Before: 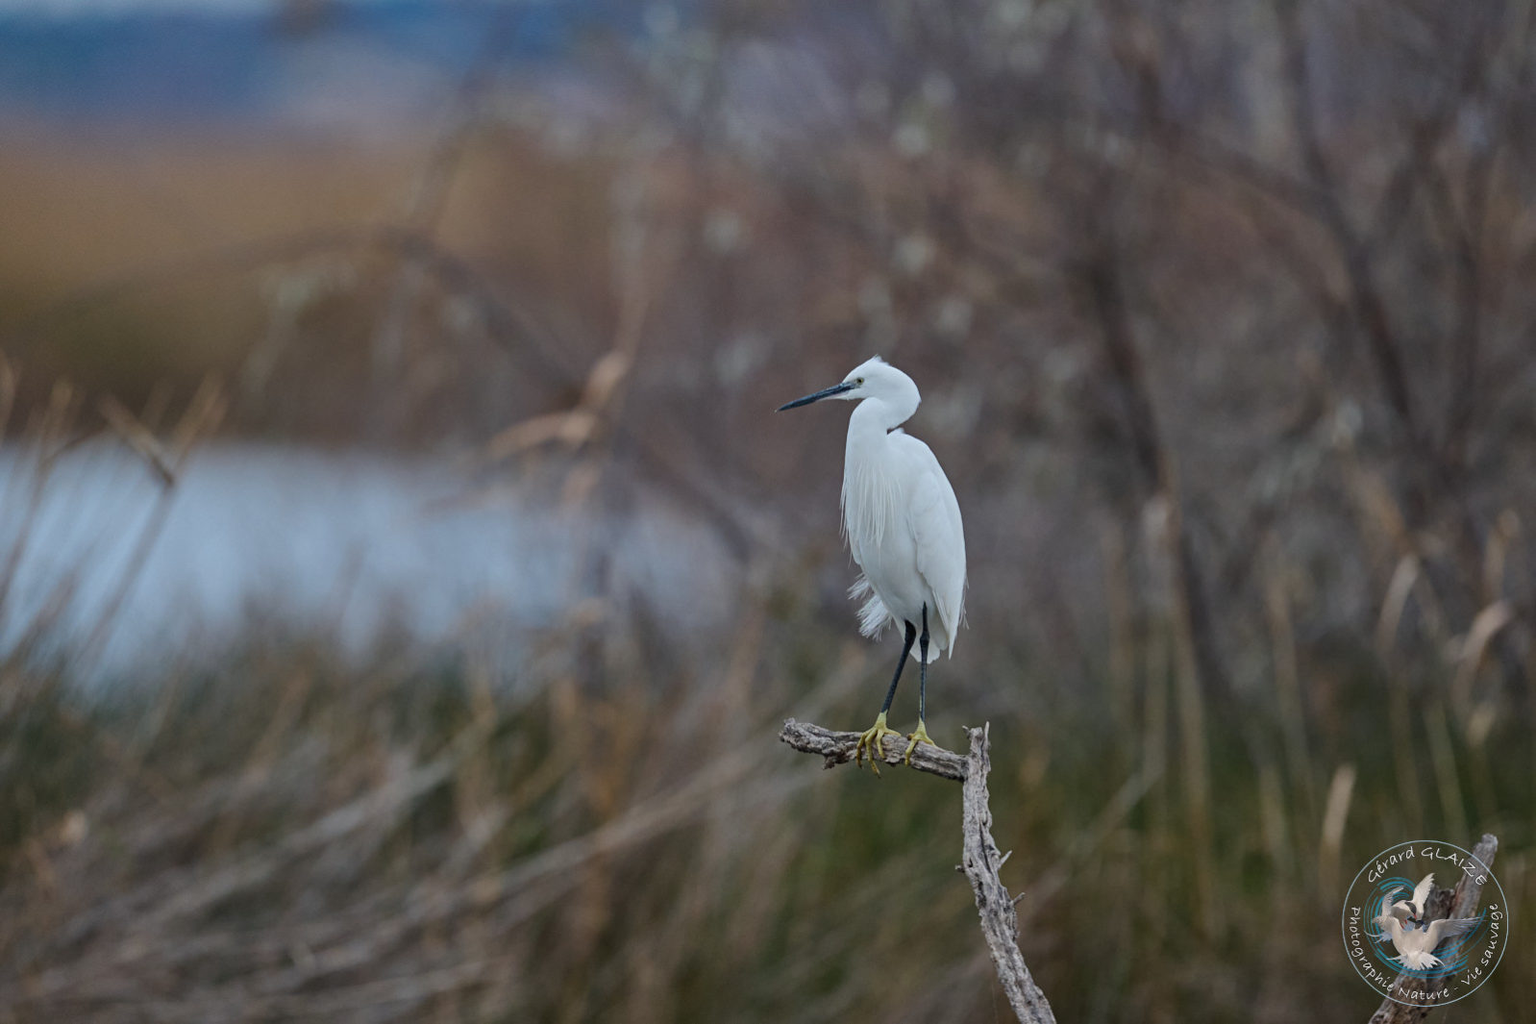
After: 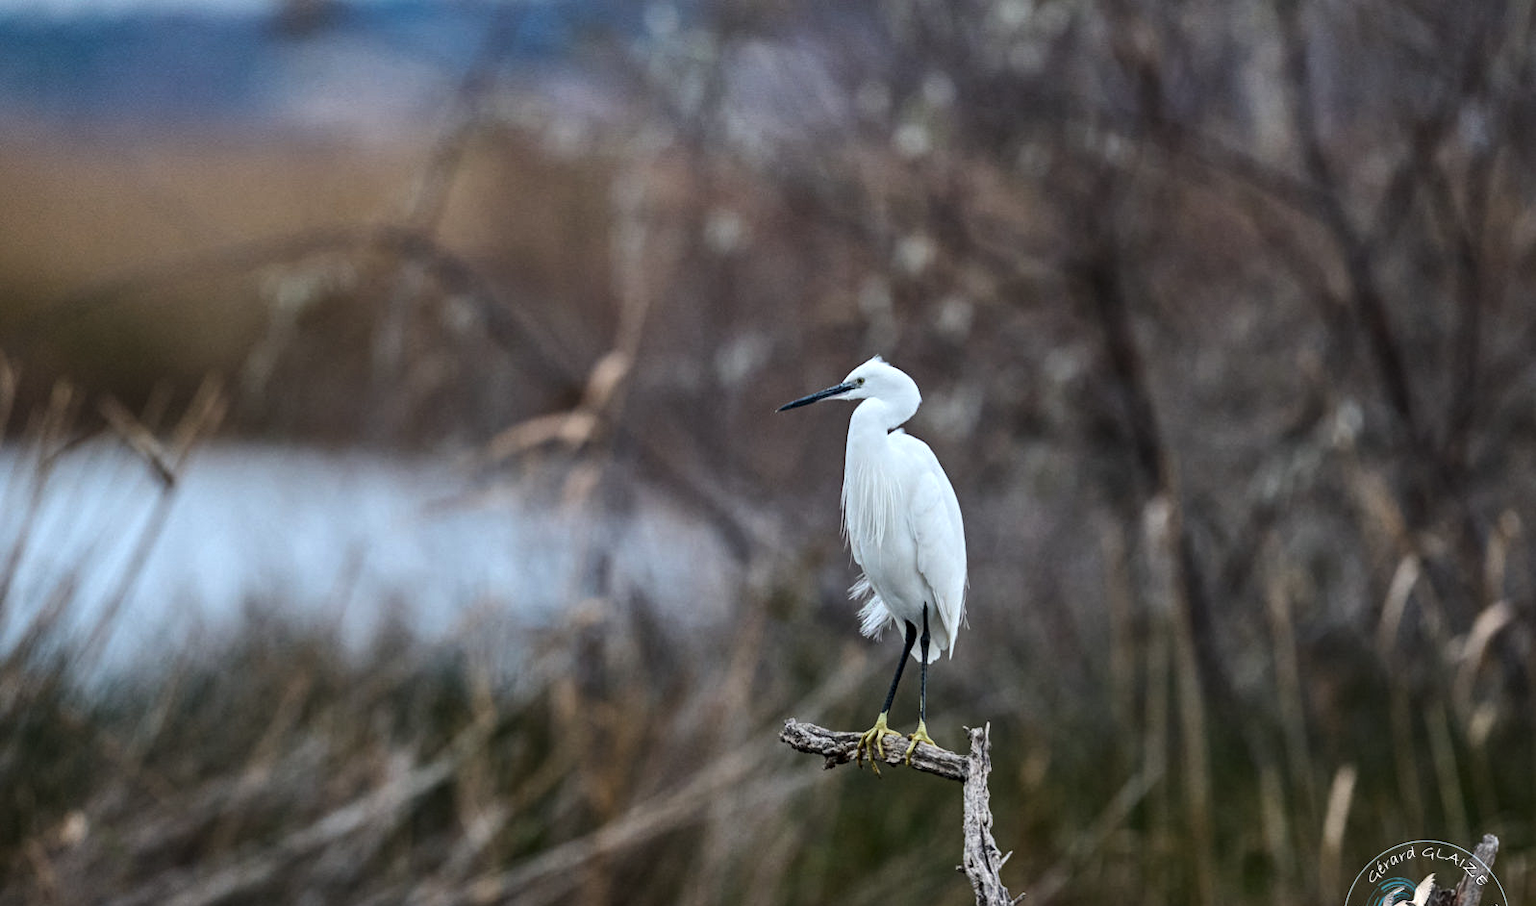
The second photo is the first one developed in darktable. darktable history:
crop and rotate: top 0%, bottom 11.49%
tone equalizer: -8 EV -0.75 EV, -7 EV -0.7 EV, -6 EV -0.6 EV, -5 EV -0.4 EV, -3 EV 0.4 EV, -2 EV 0.6 EV, -1 EV 0.7 EV, +0 EV 0.75 EV, edges refinement/feathering 500, mask exposure compensation -1.57 EV, preserve details no
local contrast: shadows 94%
